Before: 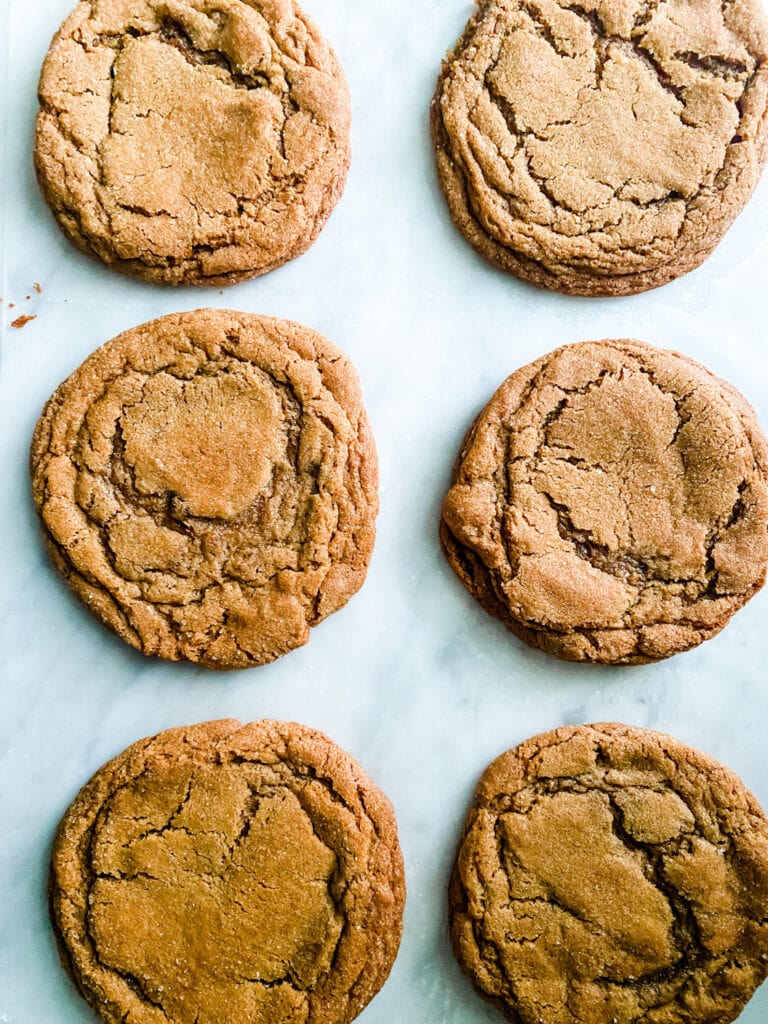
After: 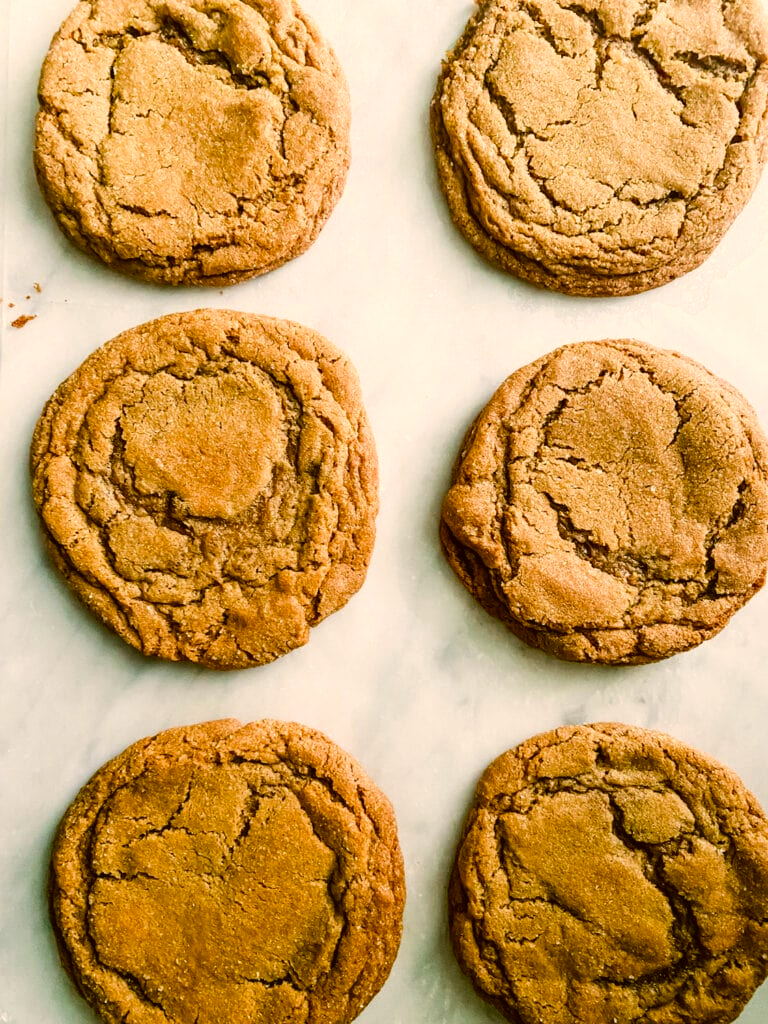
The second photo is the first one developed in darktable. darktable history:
color correction: highlights a* 8.71, highlights b* 15.43, shadows a* -0.628, shadows b* 26.78
